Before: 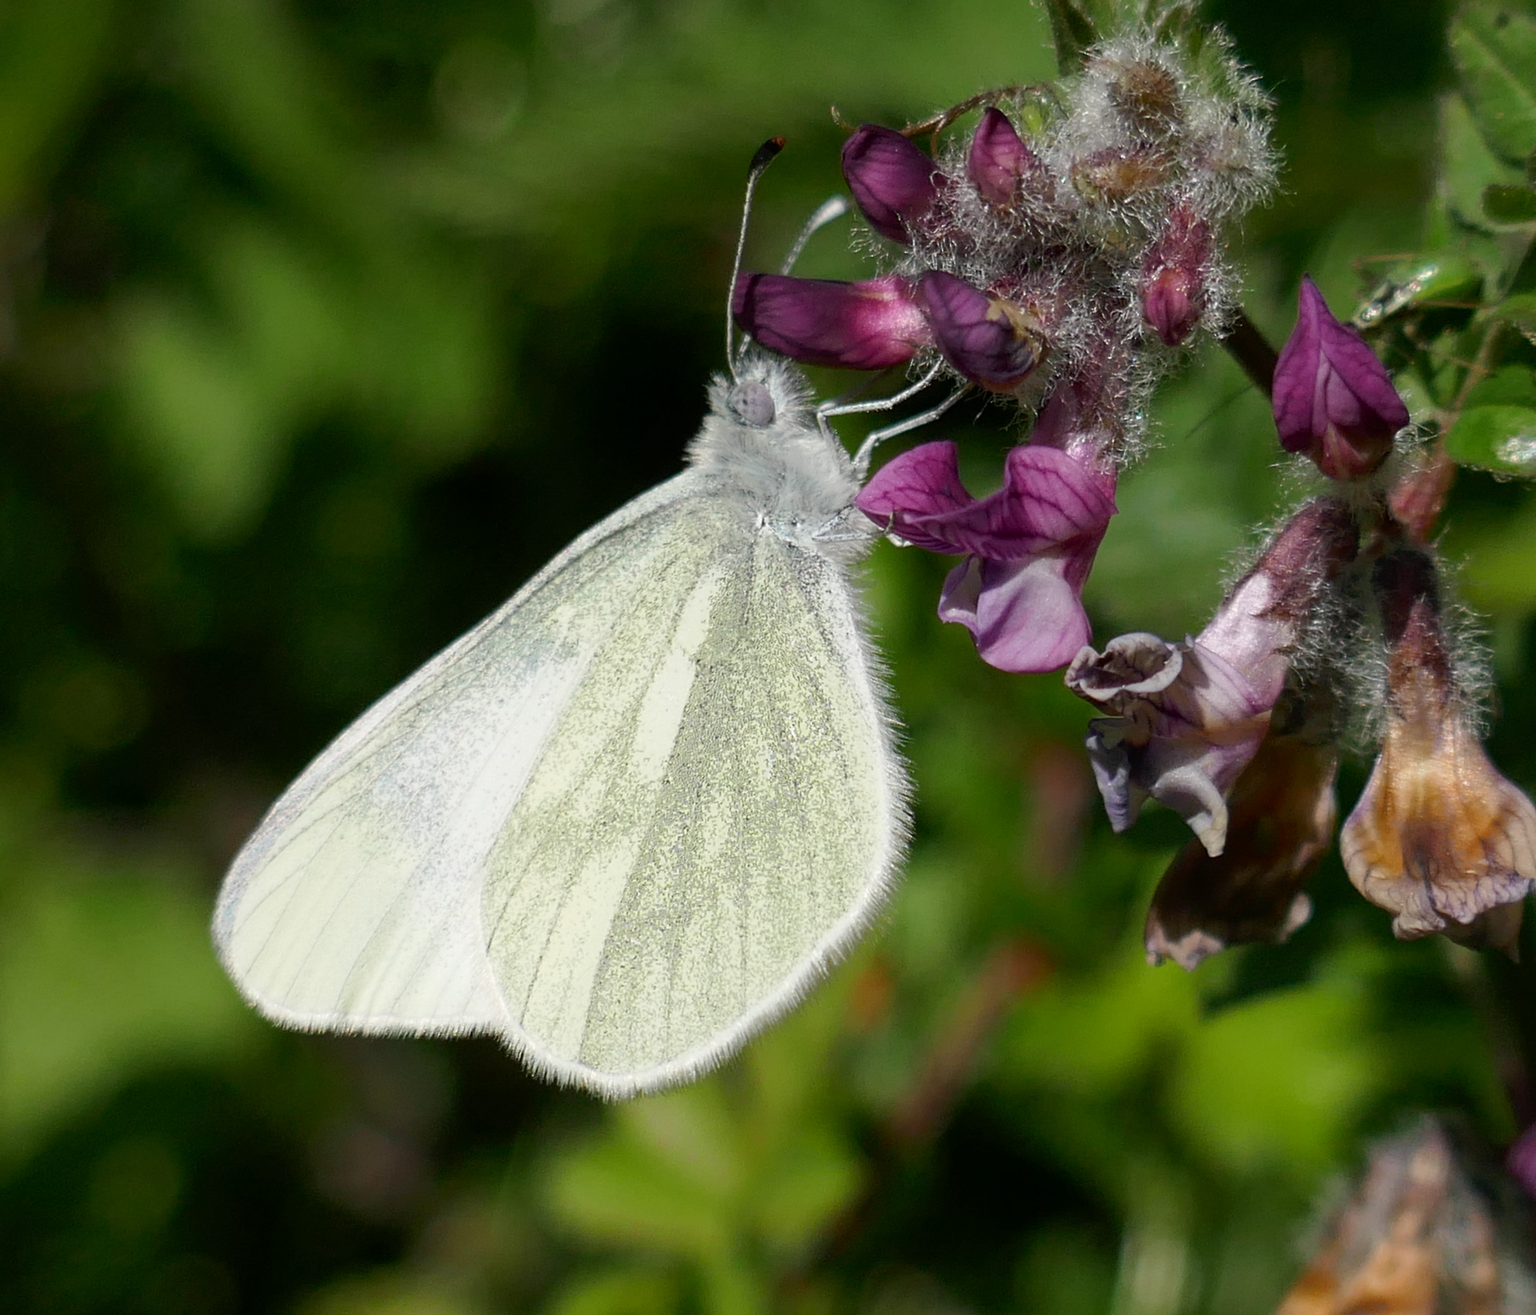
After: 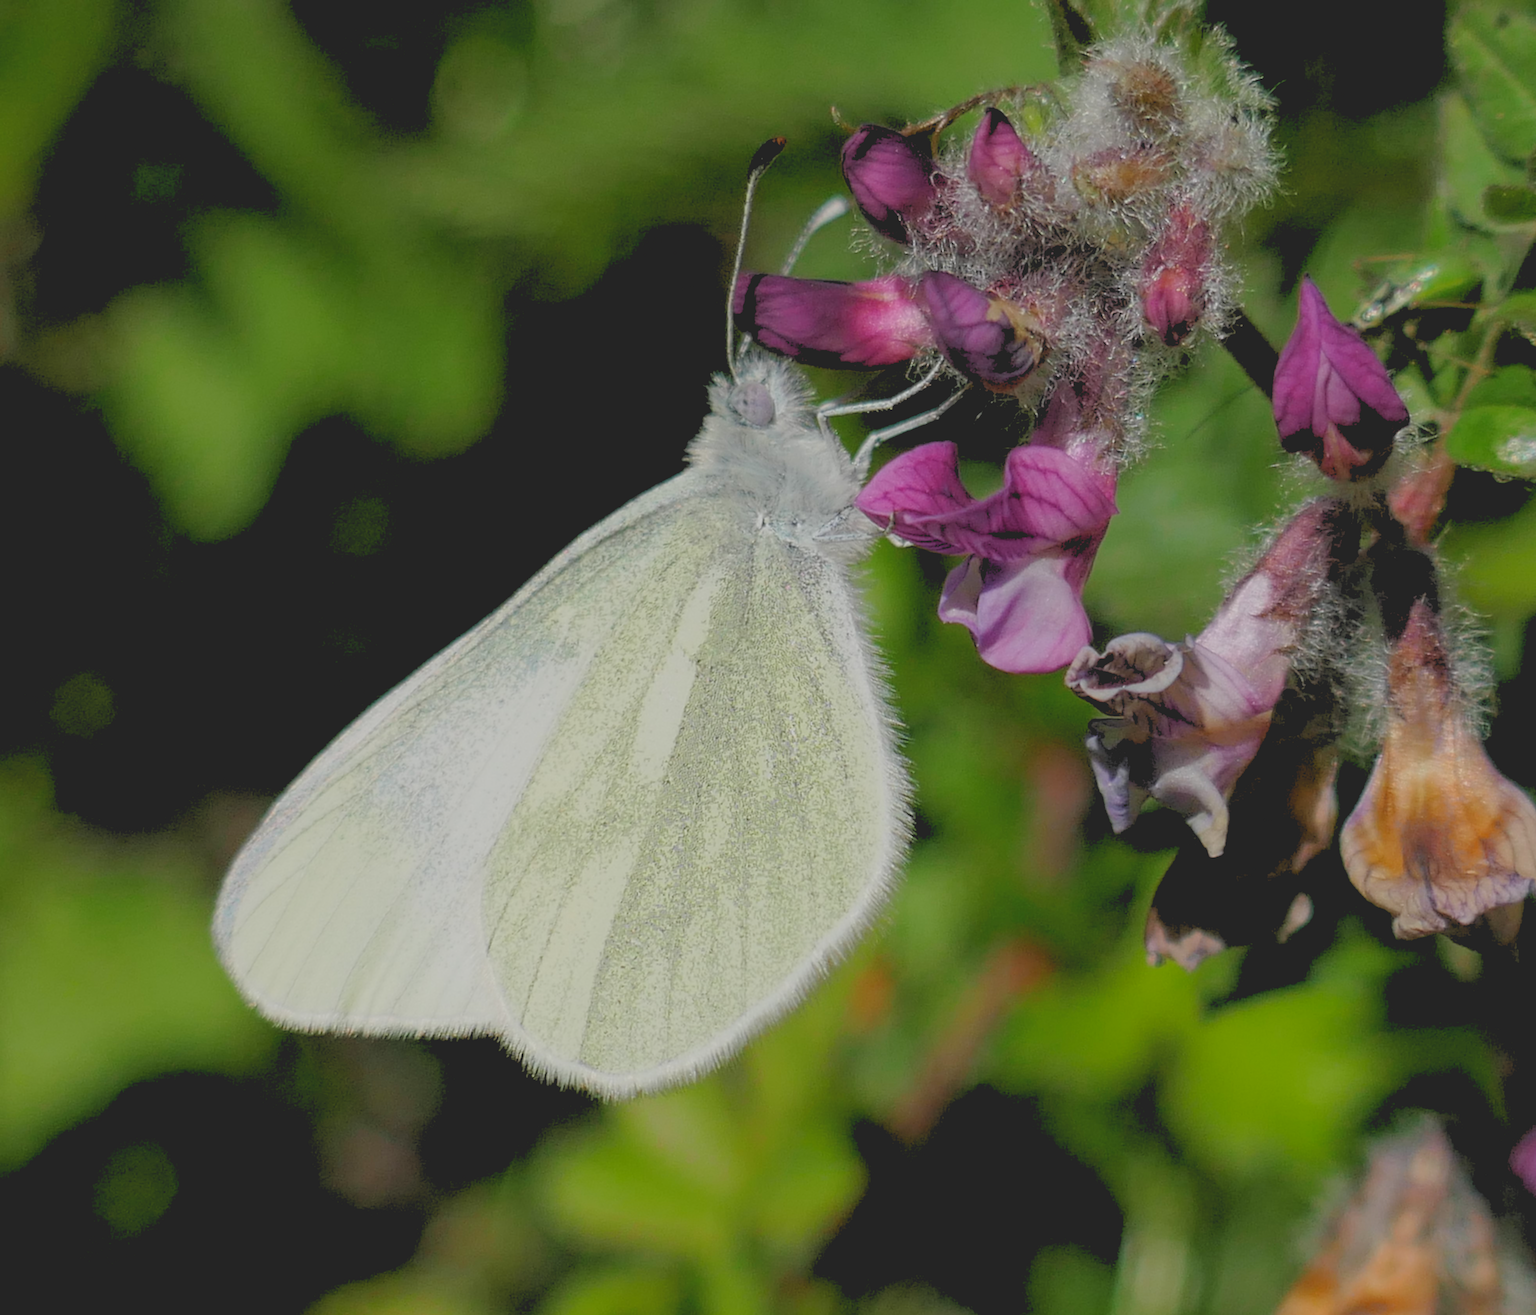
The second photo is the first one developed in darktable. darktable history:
contrast brightness saturation: contrast -0.28
rgb levels: preserve colors sum RGB, levels [[0.038, 0.433, 0.934], [0, 0.5, 1], [0, 0.5, 1]]
